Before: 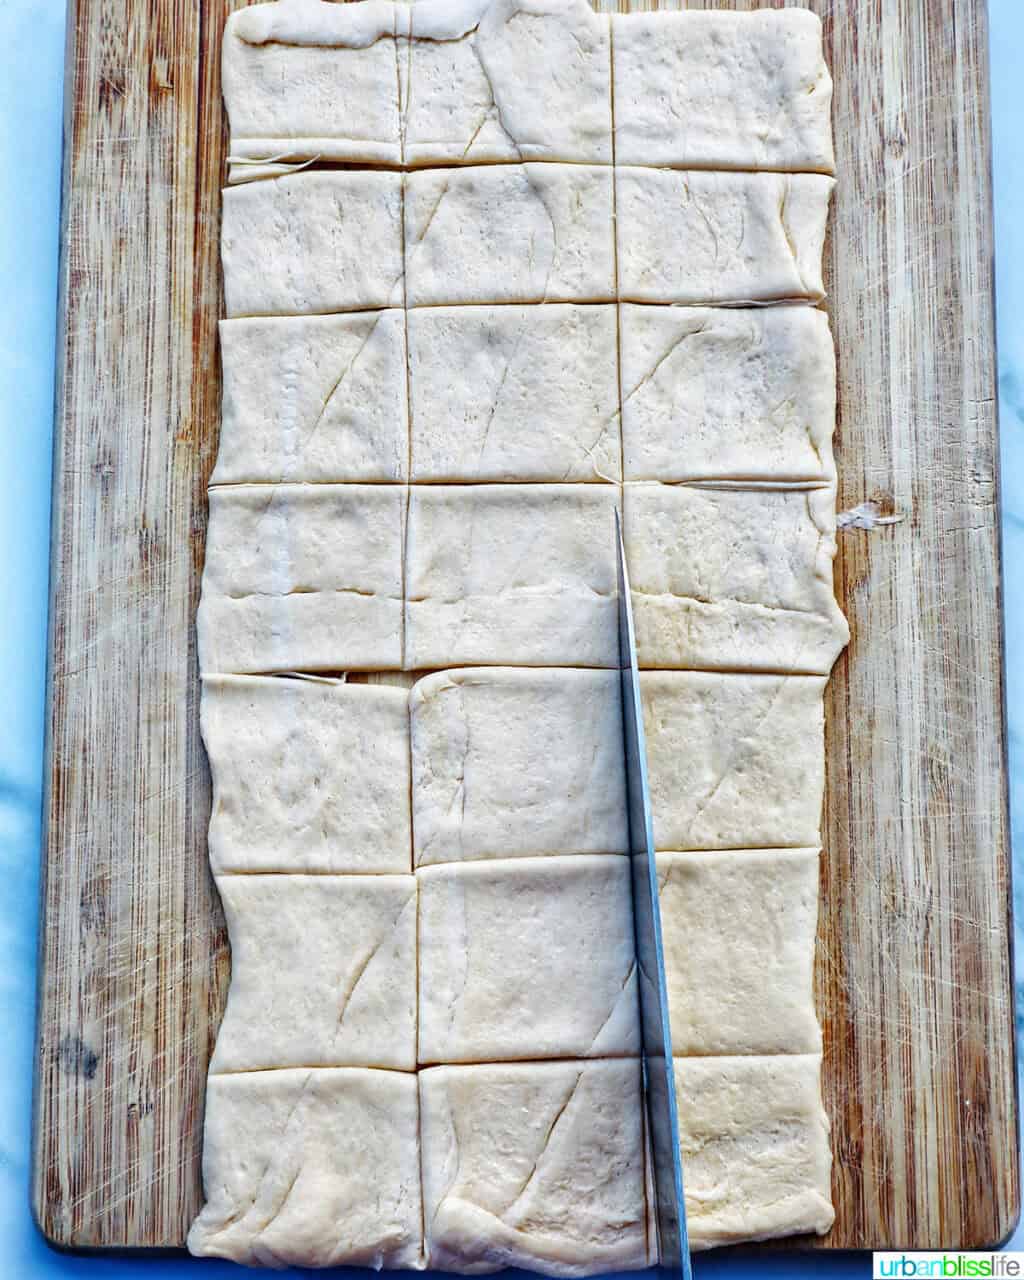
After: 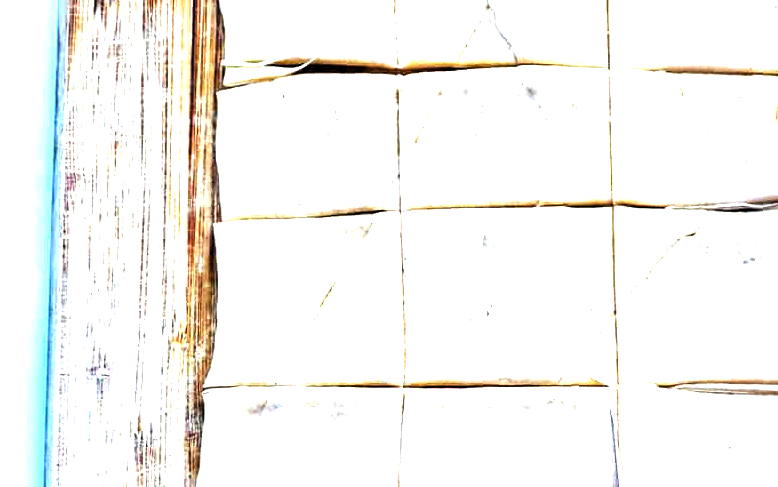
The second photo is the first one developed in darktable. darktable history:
crop: left 0.541%, top 7.639%, right 23.401%, bottom 54.306%
contrast brightness saturation: saturation 0.18
exposure: black level correction 0, exposure 1.2 EV, compensate highlight preservation false
levels: levels [0.129, 0.519, 0.867]
